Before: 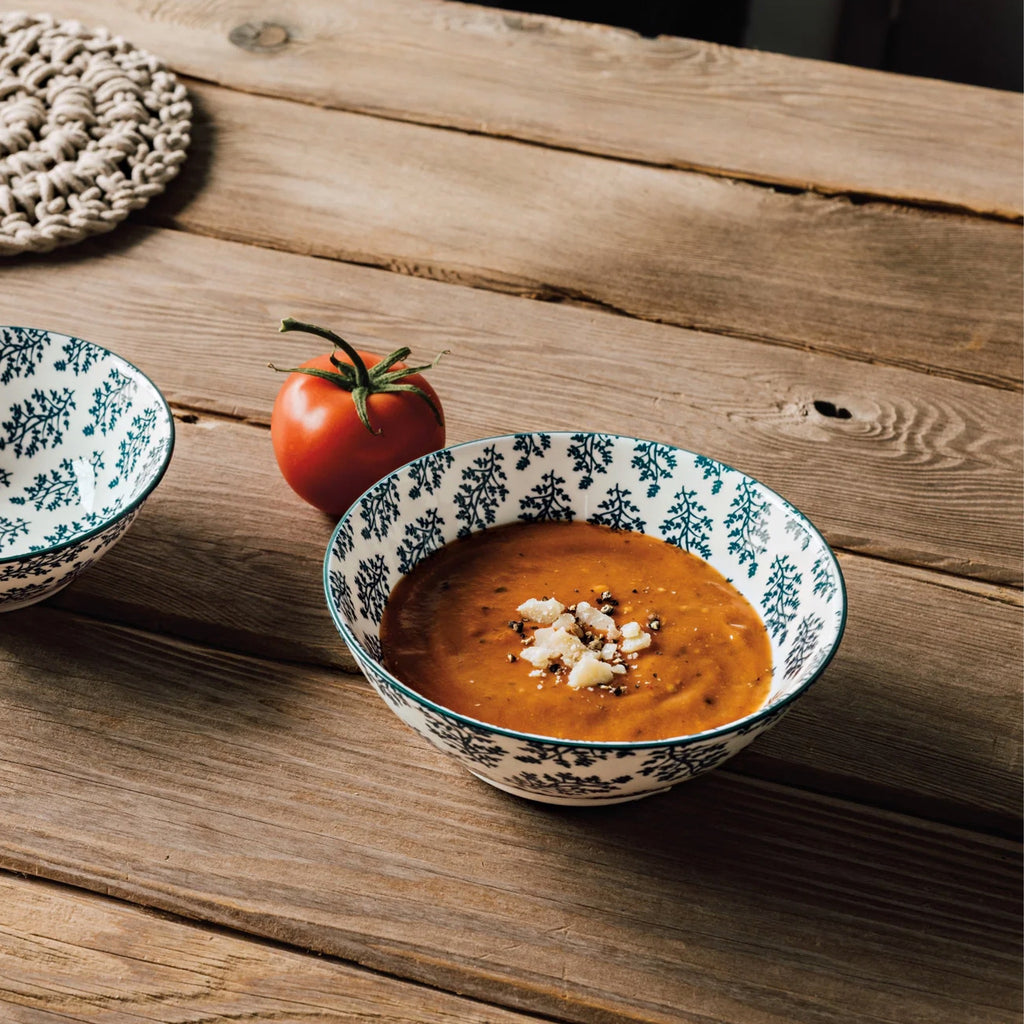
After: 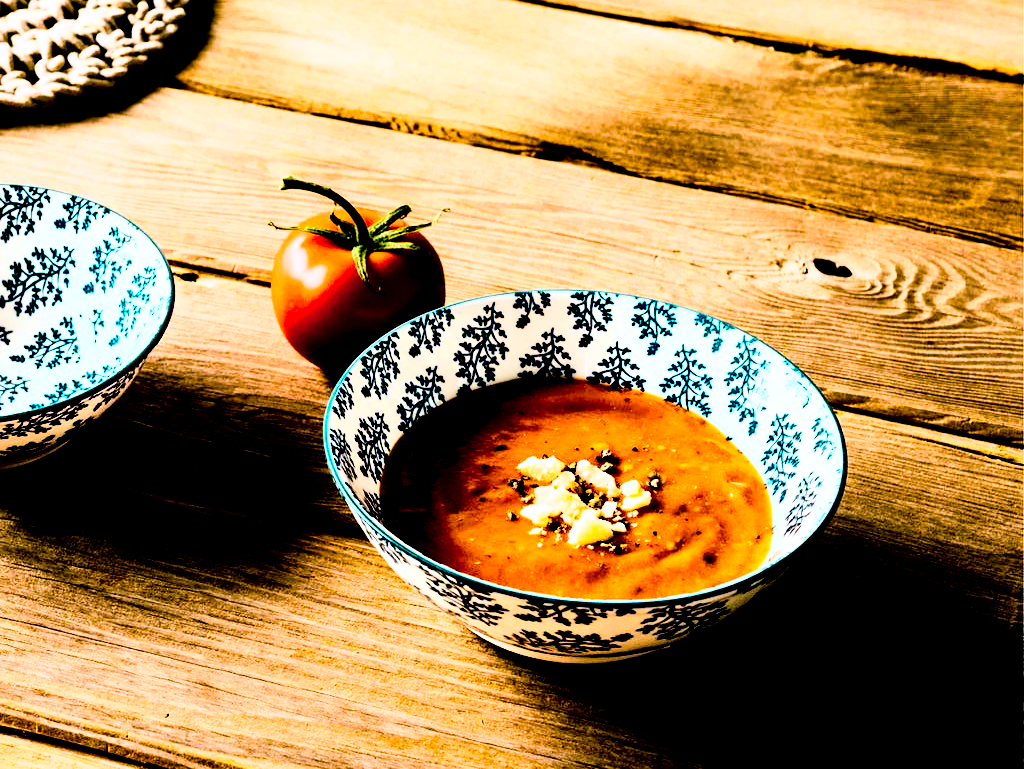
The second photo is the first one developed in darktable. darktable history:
shadows and highlights: shadows 37.37, highlights -26.65, soften with gaussian
exposure: black level correction 0.046, exposure -0.235 EV, compensate highlight preservation false
crop: top 13.899%, bottom 10.976%
color balance rgb: linear chroma grading › global chroma 14.543%, perceptual saturation grading › global saturation 15.092%, perceptual brilliance grading › global brilliance 20.397%, global vibrance 25.007%, contrast 10.051%
color correction: highlights a* -0.845, highlights b* -9.19
base curve: curves: ch0 [(0, 0) (0.007, 0.004) (0.027, 0.03) (0.046, 0.07) (0.207, 0.54) (0.442, 0.872) (0.673, 0.972) (1, 1)]
